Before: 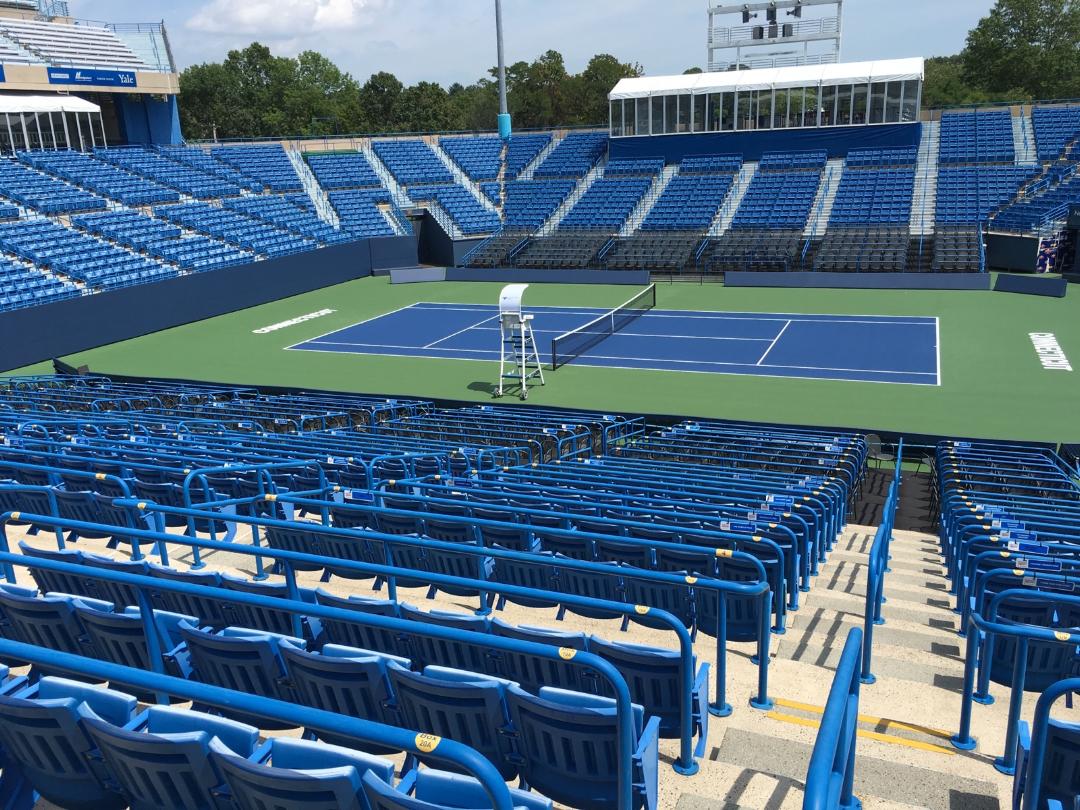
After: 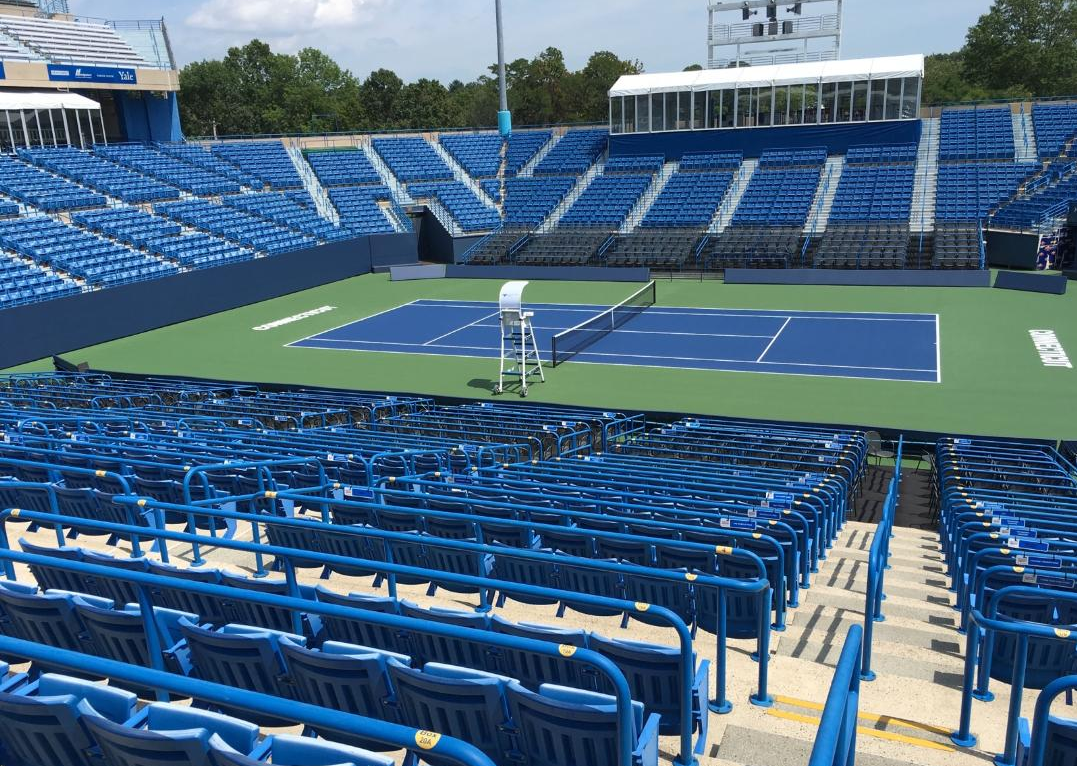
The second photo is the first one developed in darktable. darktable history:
crop: top 0.396%, right 0.257%, bottom 4.989%
